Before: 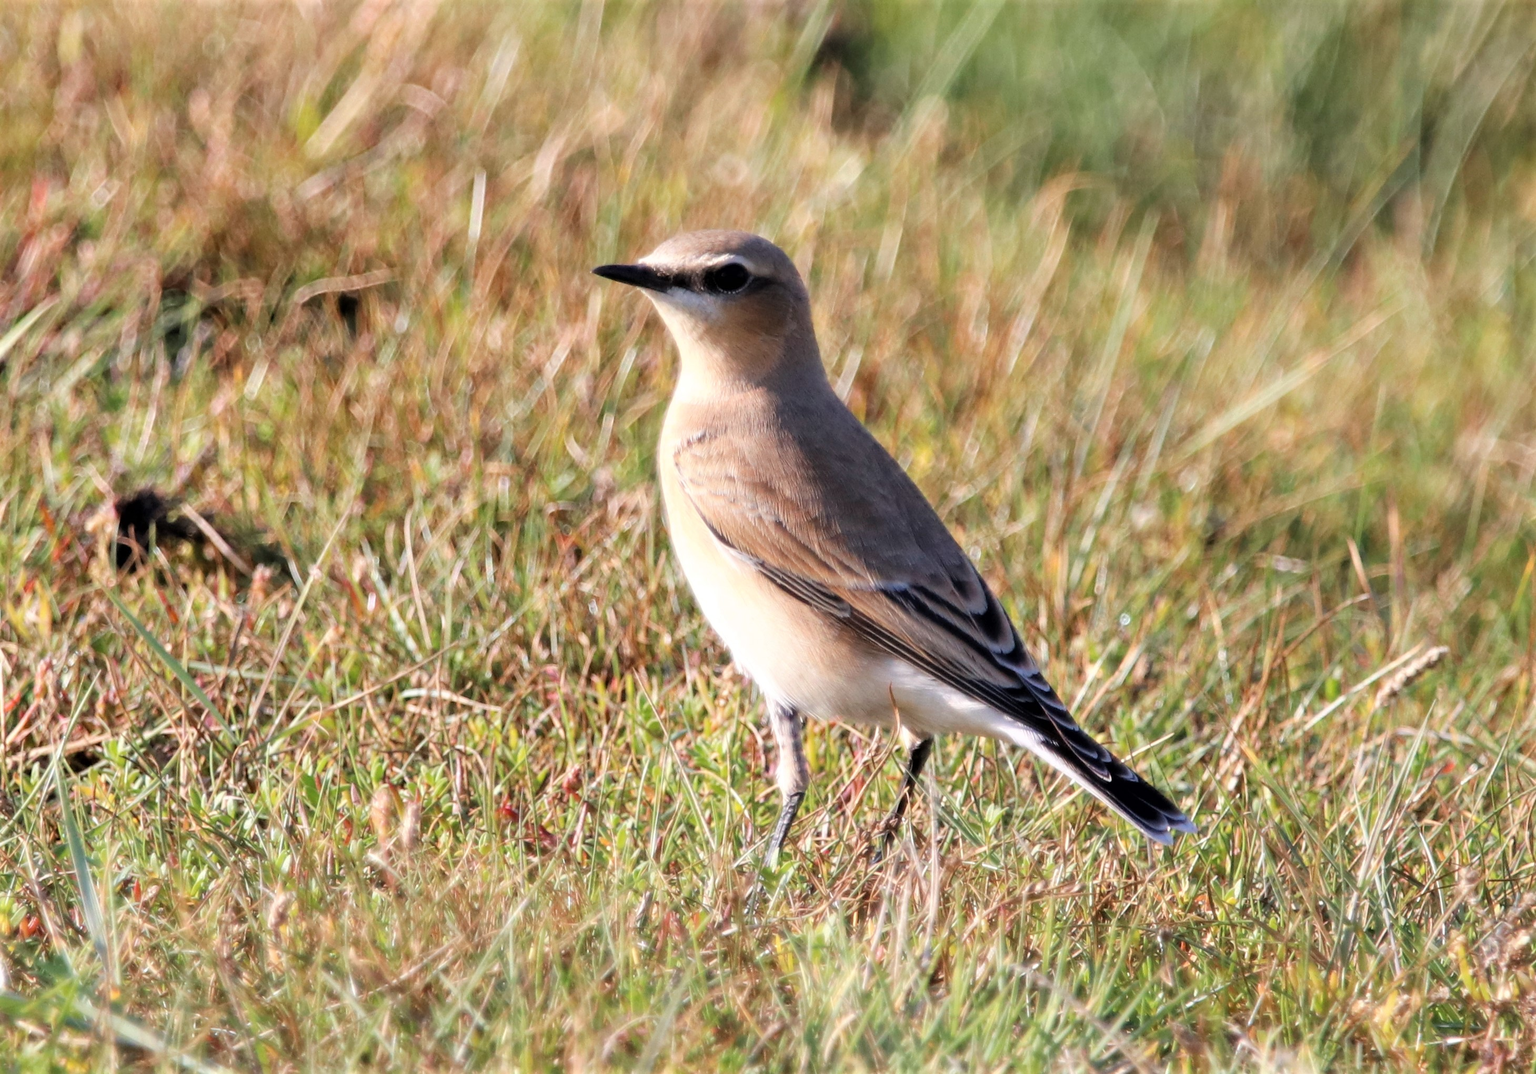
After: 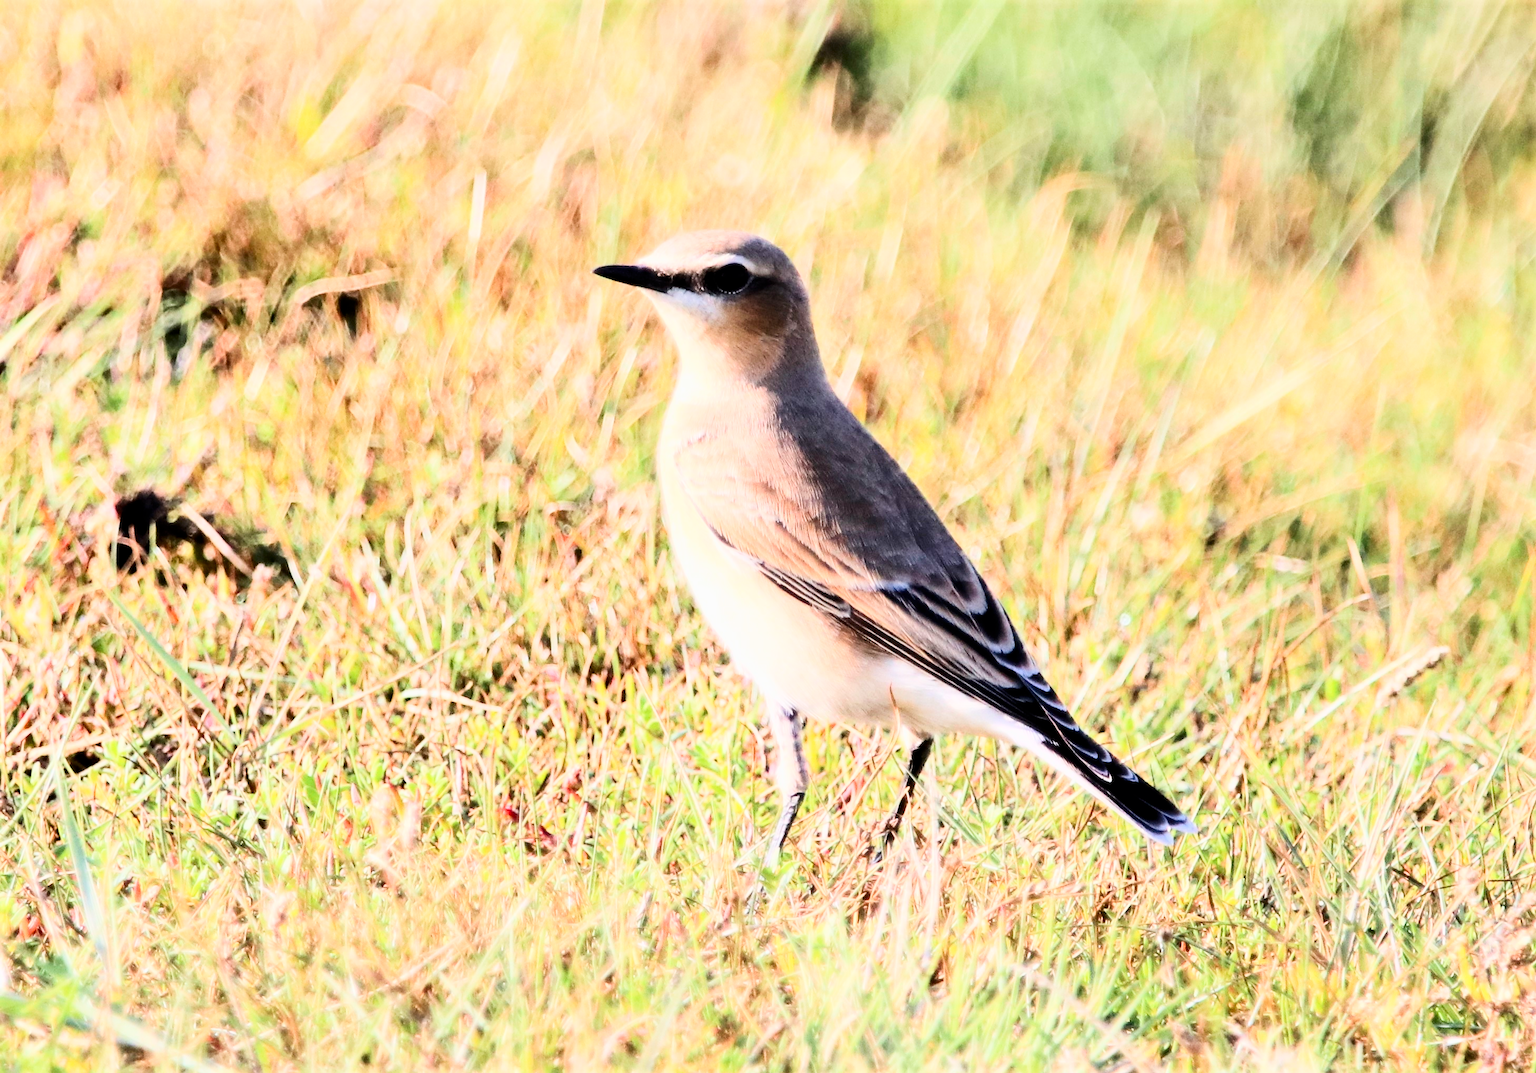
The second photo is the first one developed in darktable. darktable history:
contrast brightness saturation: contrast 0.405, brightness 0.049, saturation 0.245
exposure: black level correction 0, exposure 1.001 EV, compensate exposure bias true, compensate highlight preservation false
filmic rgb: black relative exposure -6.68 EV, white relative exposure 4.56 EV, hardness 3.26
